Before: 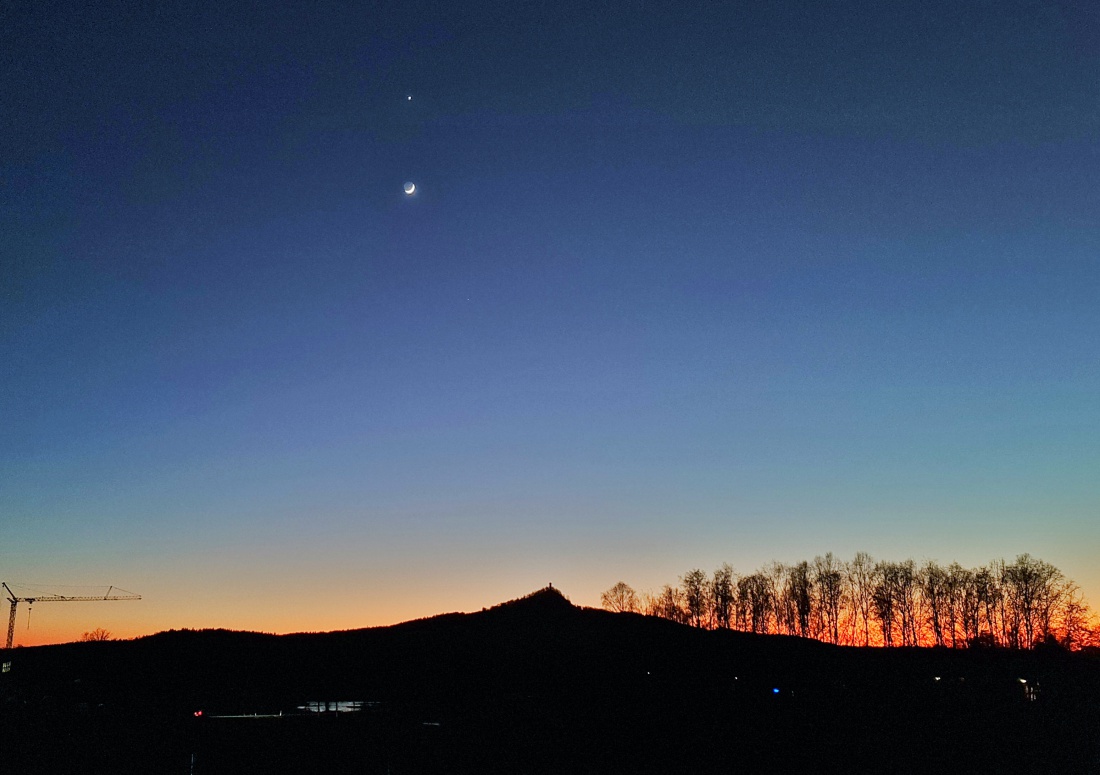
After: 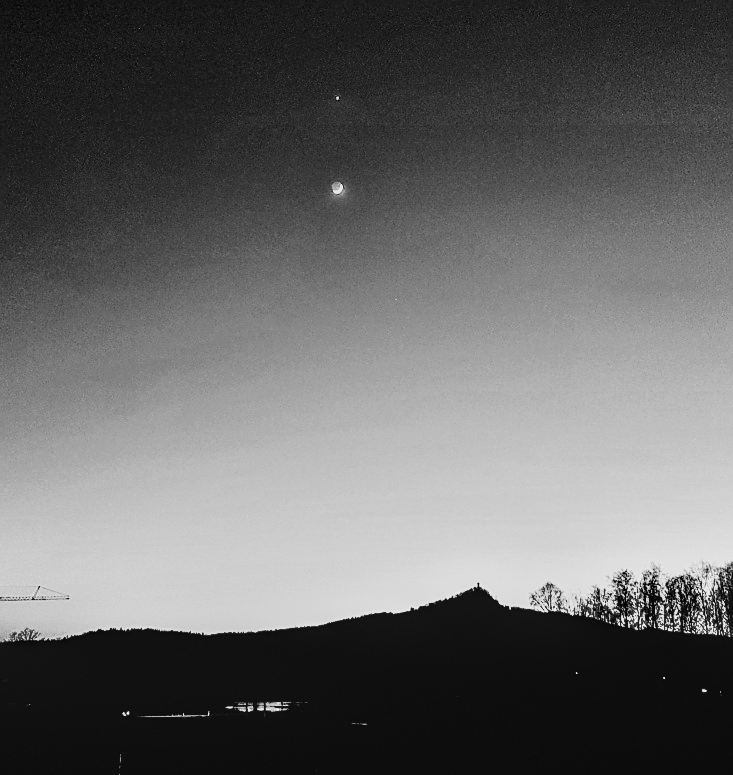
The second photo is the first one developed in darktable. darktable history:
tone curve: curves: ch0 [(0, 0) (0.003, 0.004) (0.011, 0.006) (0.025, 0.011) (0.044, 0.017) (0.069, 0.029) (0.1, 0.047) (0.136, 0.07) (0.177, 0.121) (0.224, 0.182) (0.277, 0.257) (0.335, 0.342) (0.399, 0.432) (0.468, 0.526) (0.543, 0.621) (0.623, 0.711) (0.709, 0.792) (0.801, 0.87) (0.898, 0.951) (1, 1)], preserve colors none
monochrome: a 0, b 0, size 0.5, highlights 0.57
local contrast: on, module defaults
sharpen: on, module defaults
base curve: curves: ch0 [(0, 0) (0.032, 0.037) (0.105, 0.228) (0.435, 0.76) (0.856, 0.983) (1, 1)], preserve colors none
tone equalizer: -8 EV -0.55 EV
crop and rotate: left 6.617%, right 26.717%
velvia: strength 15%
